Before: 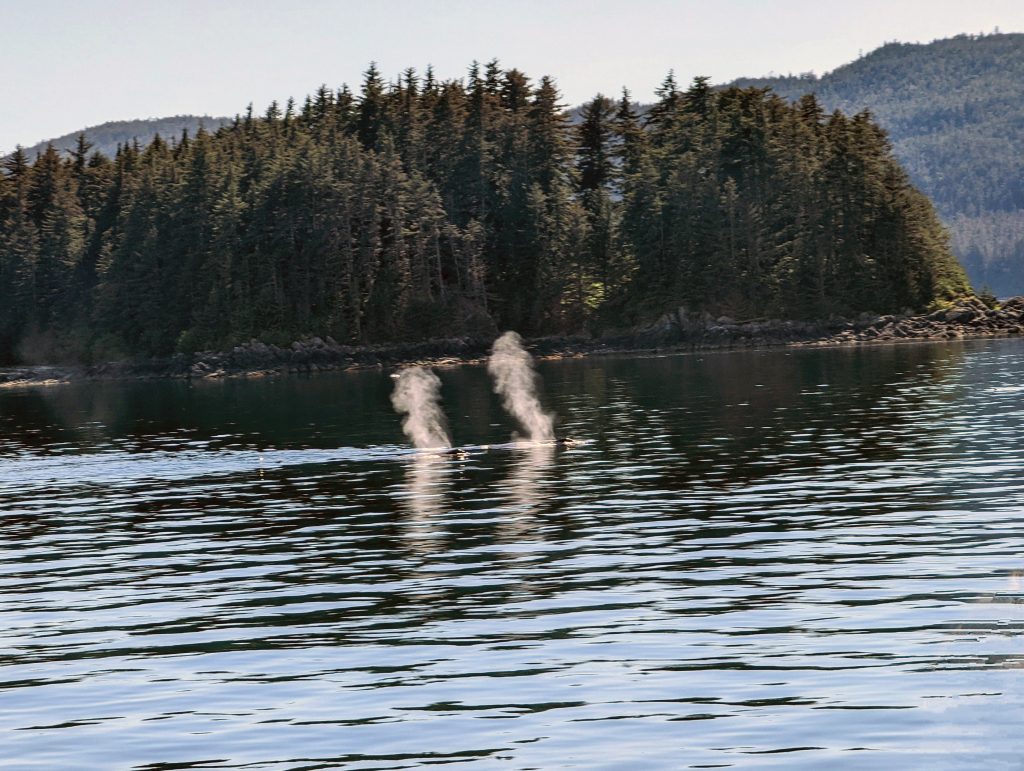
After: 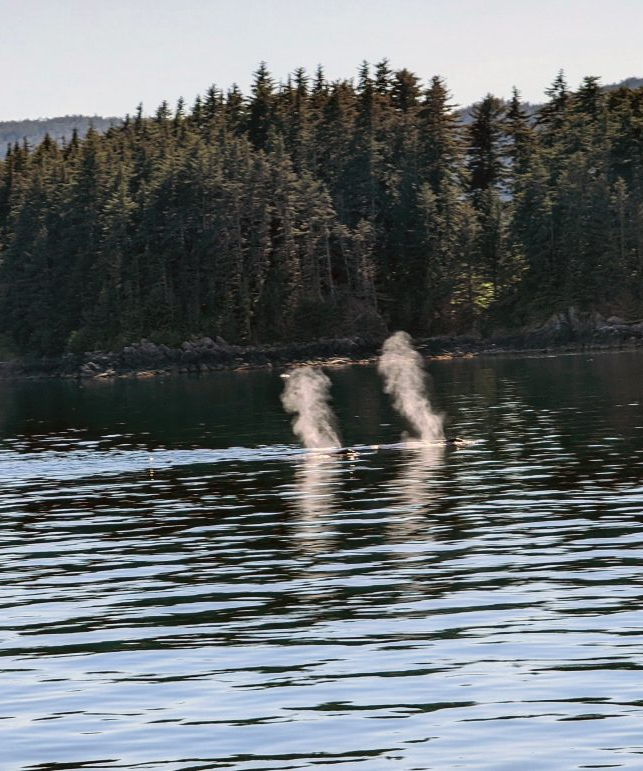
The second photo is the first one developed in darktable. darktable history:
crop: left 10.781%, right 26.376%
